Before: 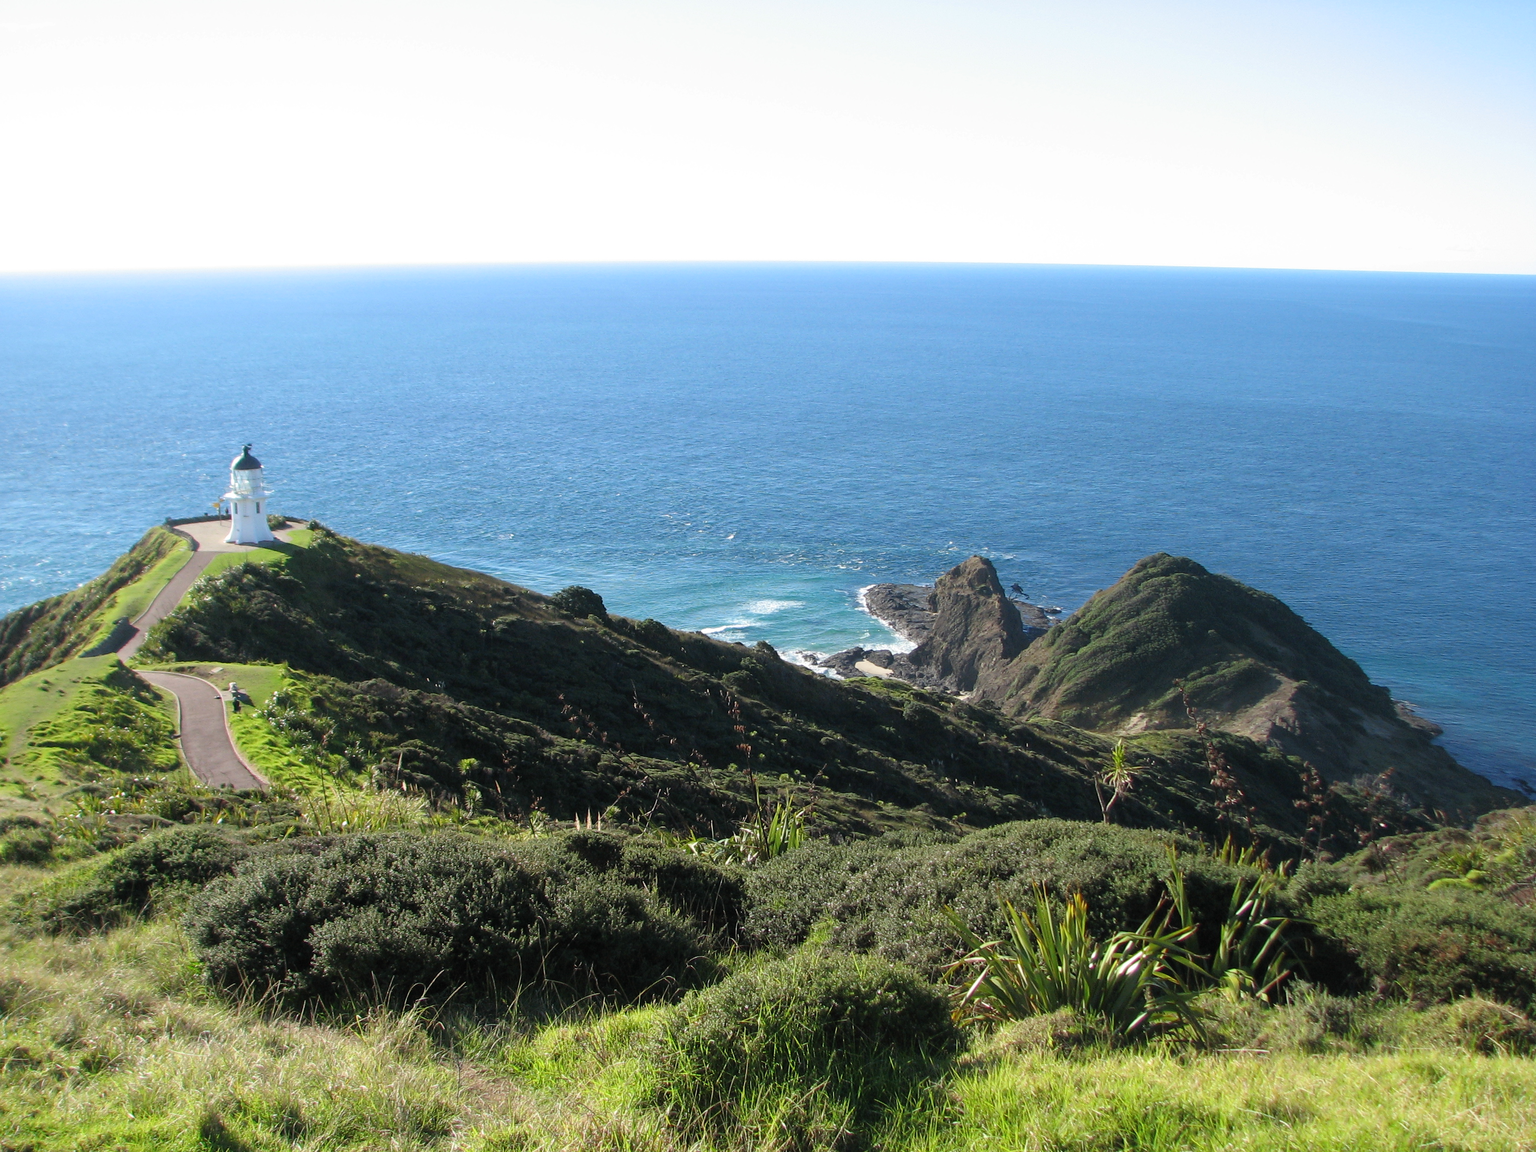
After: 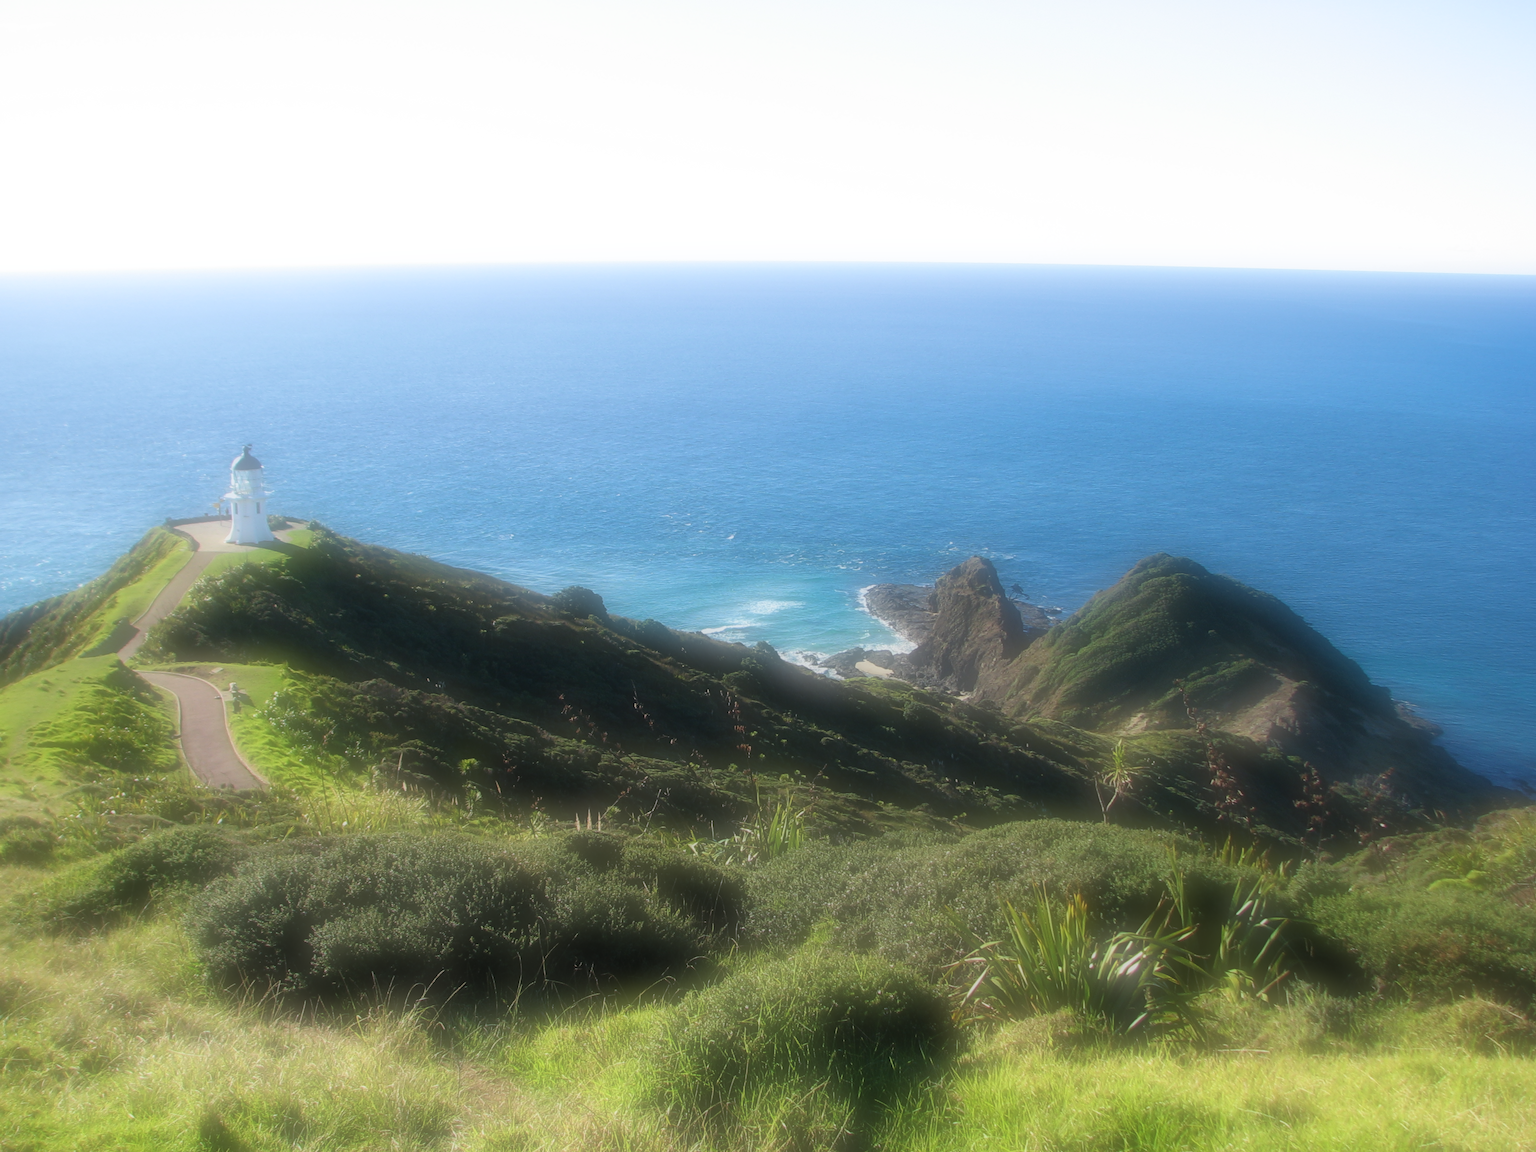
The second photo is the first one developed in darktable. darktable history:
velvia: on, module defaults
soften: on, module defaults
